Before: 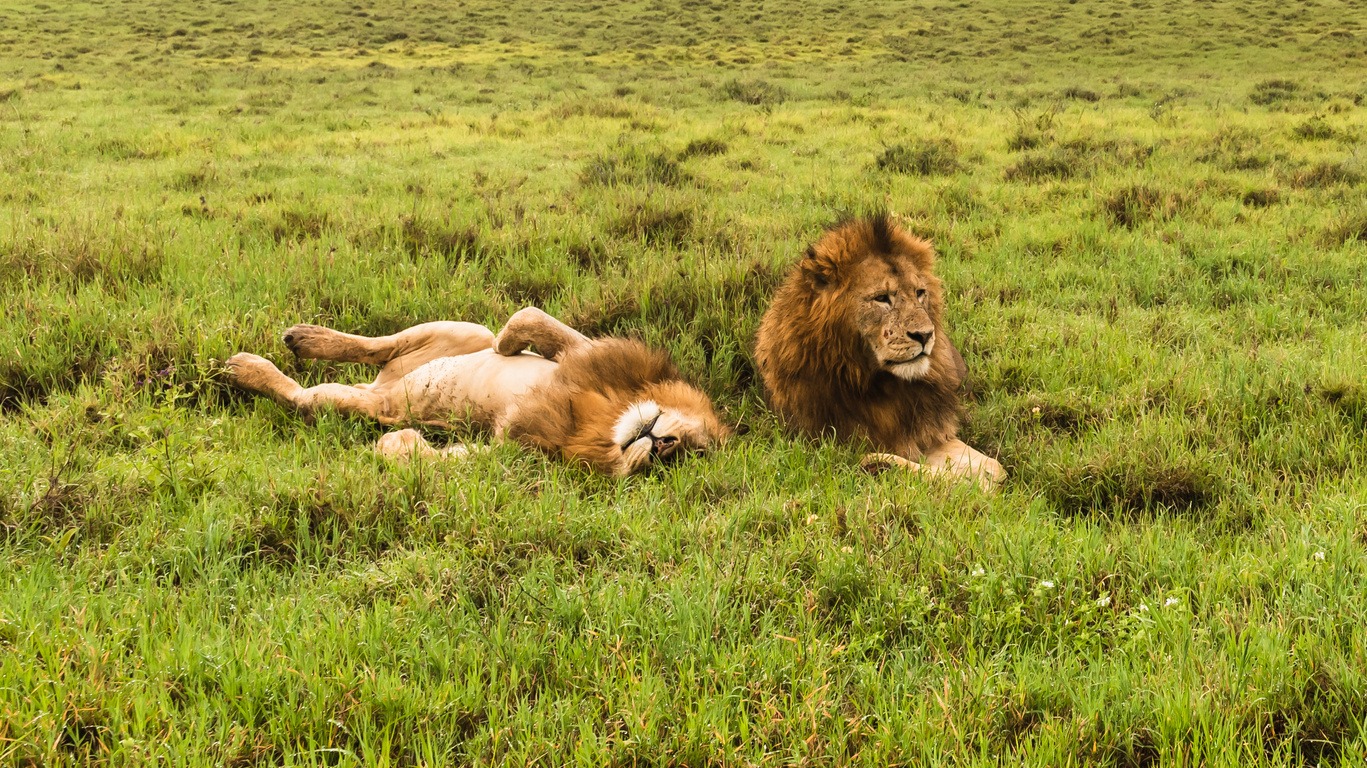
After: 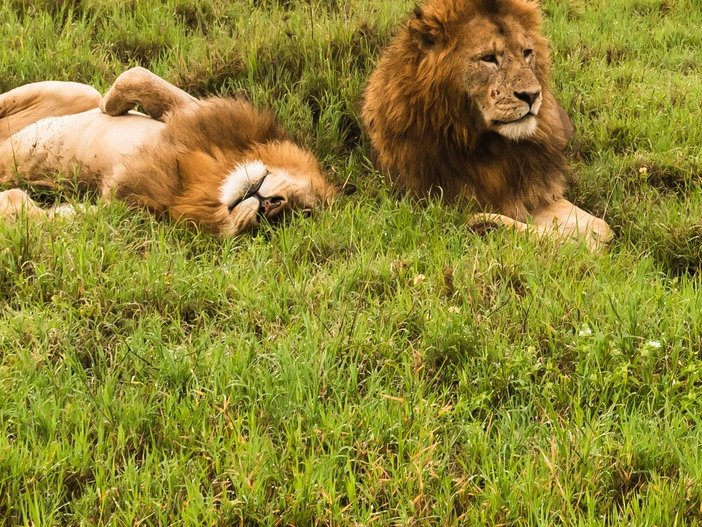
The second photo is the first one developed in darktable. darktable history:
crop and rotate: left 28.815%, top 31.283%, right 19.827%
tone equalizer: edges refinement/feathering 500, mask exposure compensation -1.57 EV, preserve details no
